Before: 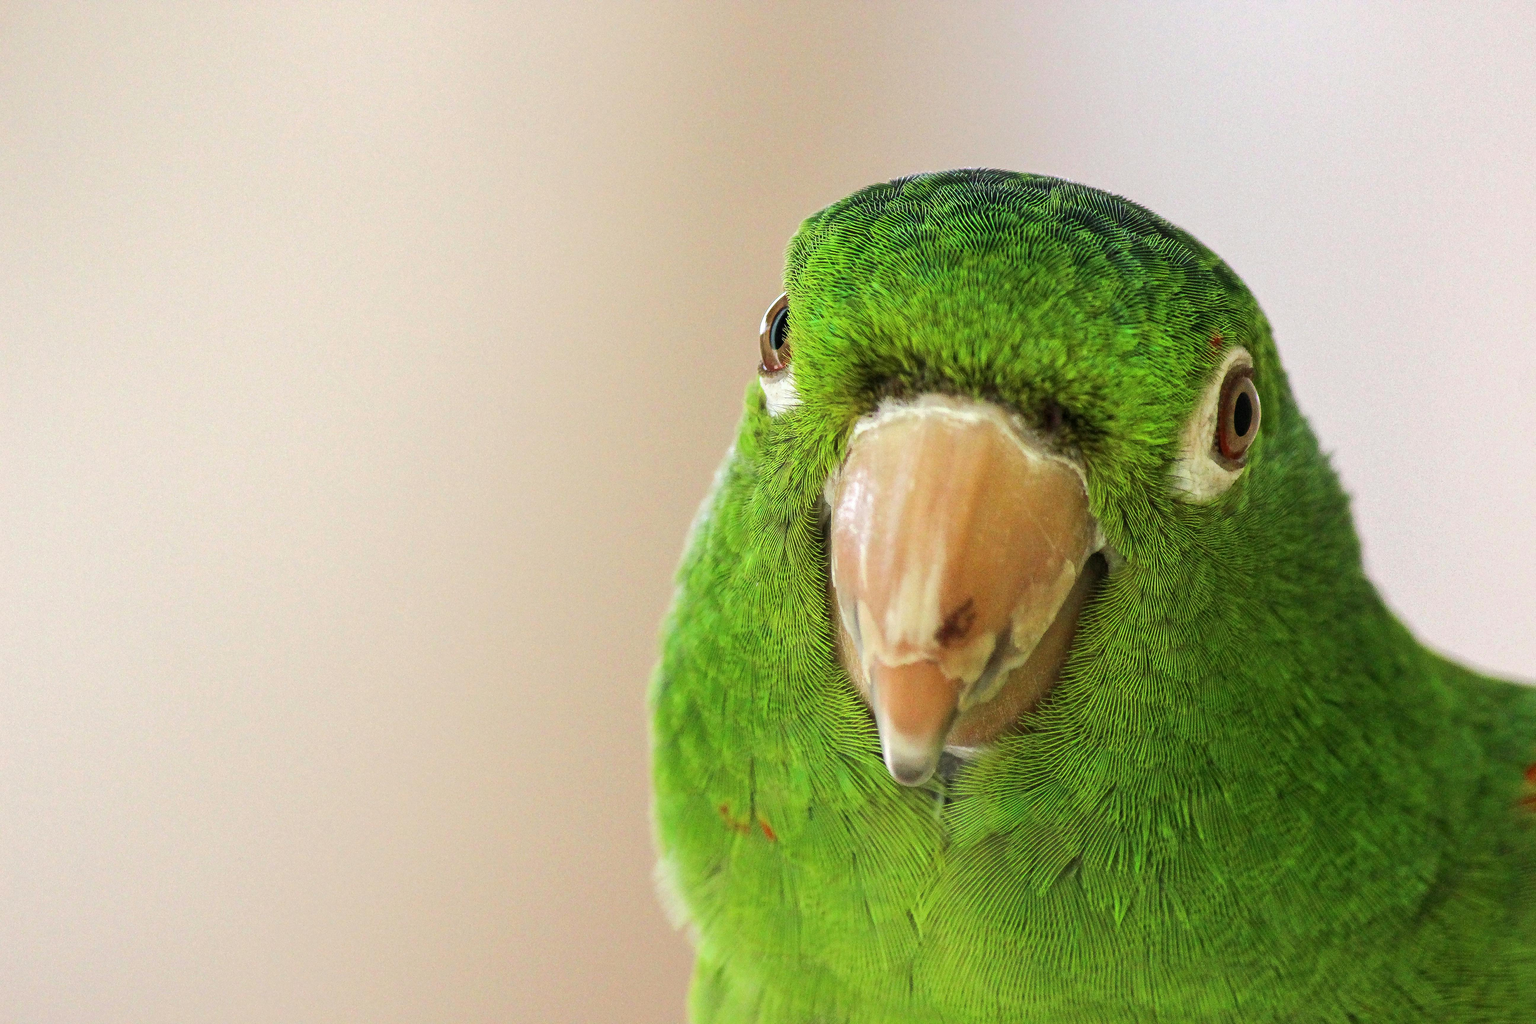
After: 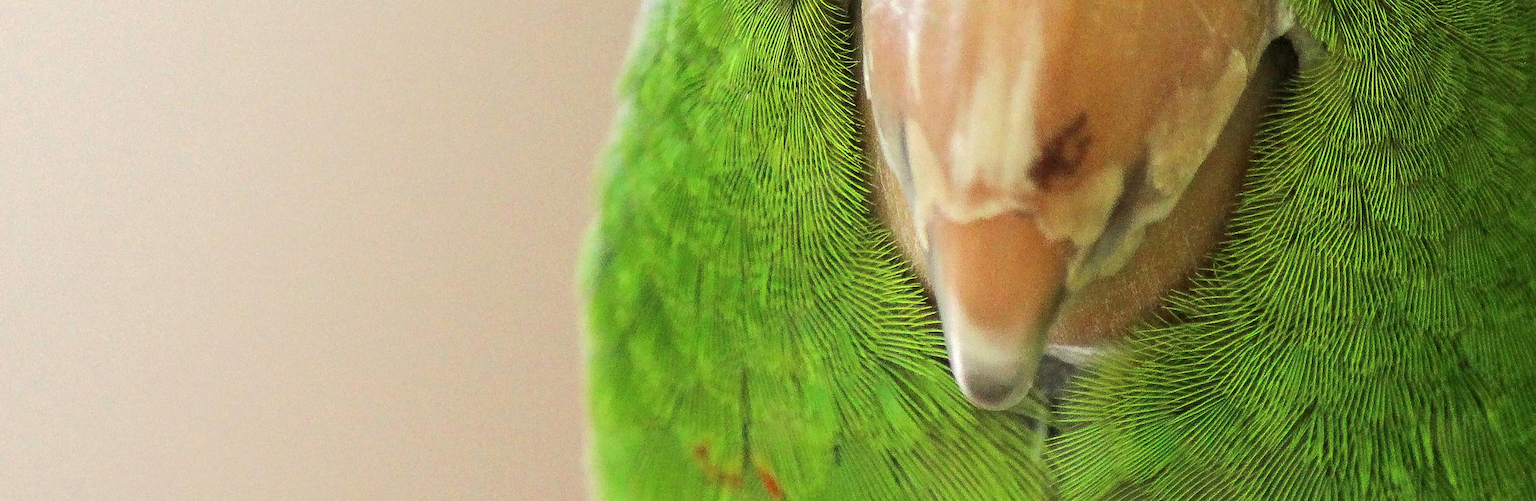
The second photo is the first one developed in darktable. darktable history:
crop: left 18.091%, top 51.13%, right 17.525%, bottom 16.85%
rotate and perspective: rotation -1°, crop left 0.011, crop right 0.989, crop top 0.025, crop bottom 0.975
